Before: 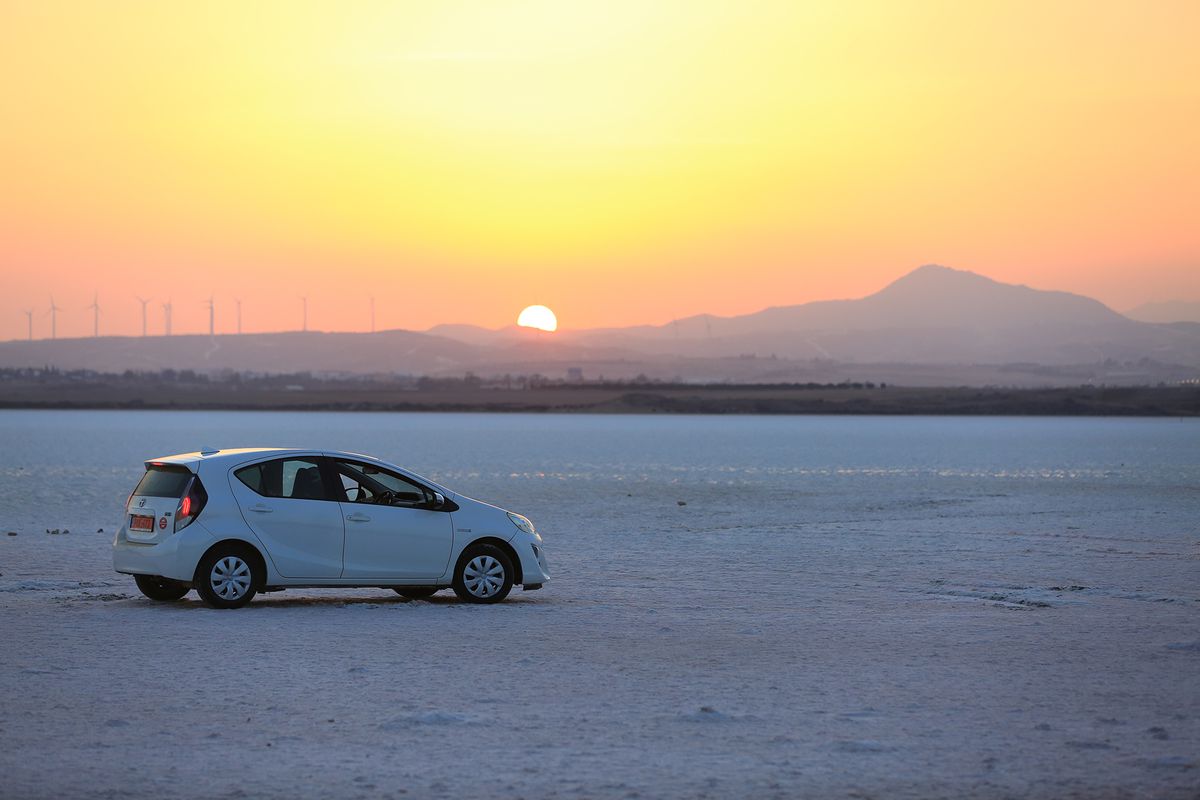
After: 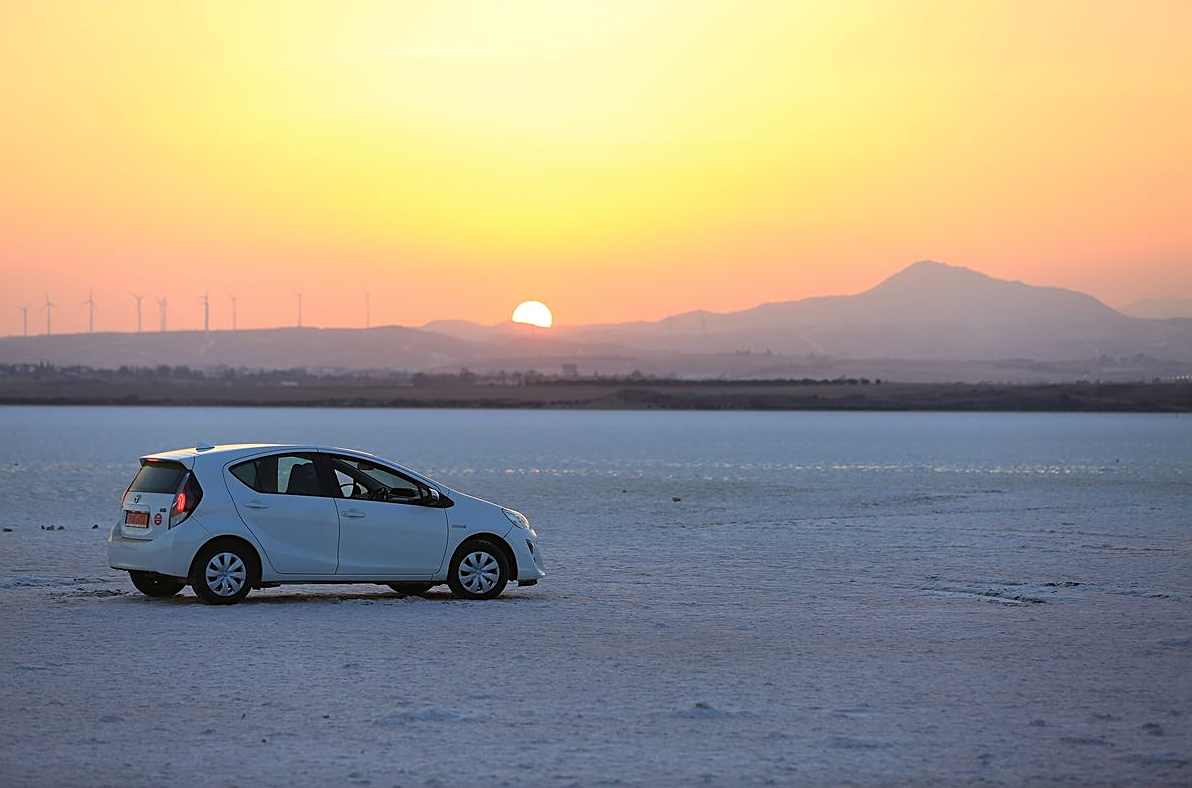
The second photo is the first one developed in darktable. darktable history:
crop: left 0.477%, top 0.513%, right 0.155%, bottom 0.908%
tone equalizer: edges refinement/feathering 500, mask exposure compensation -1.24 EV, preserve details no
sharpen: amount 0.493
